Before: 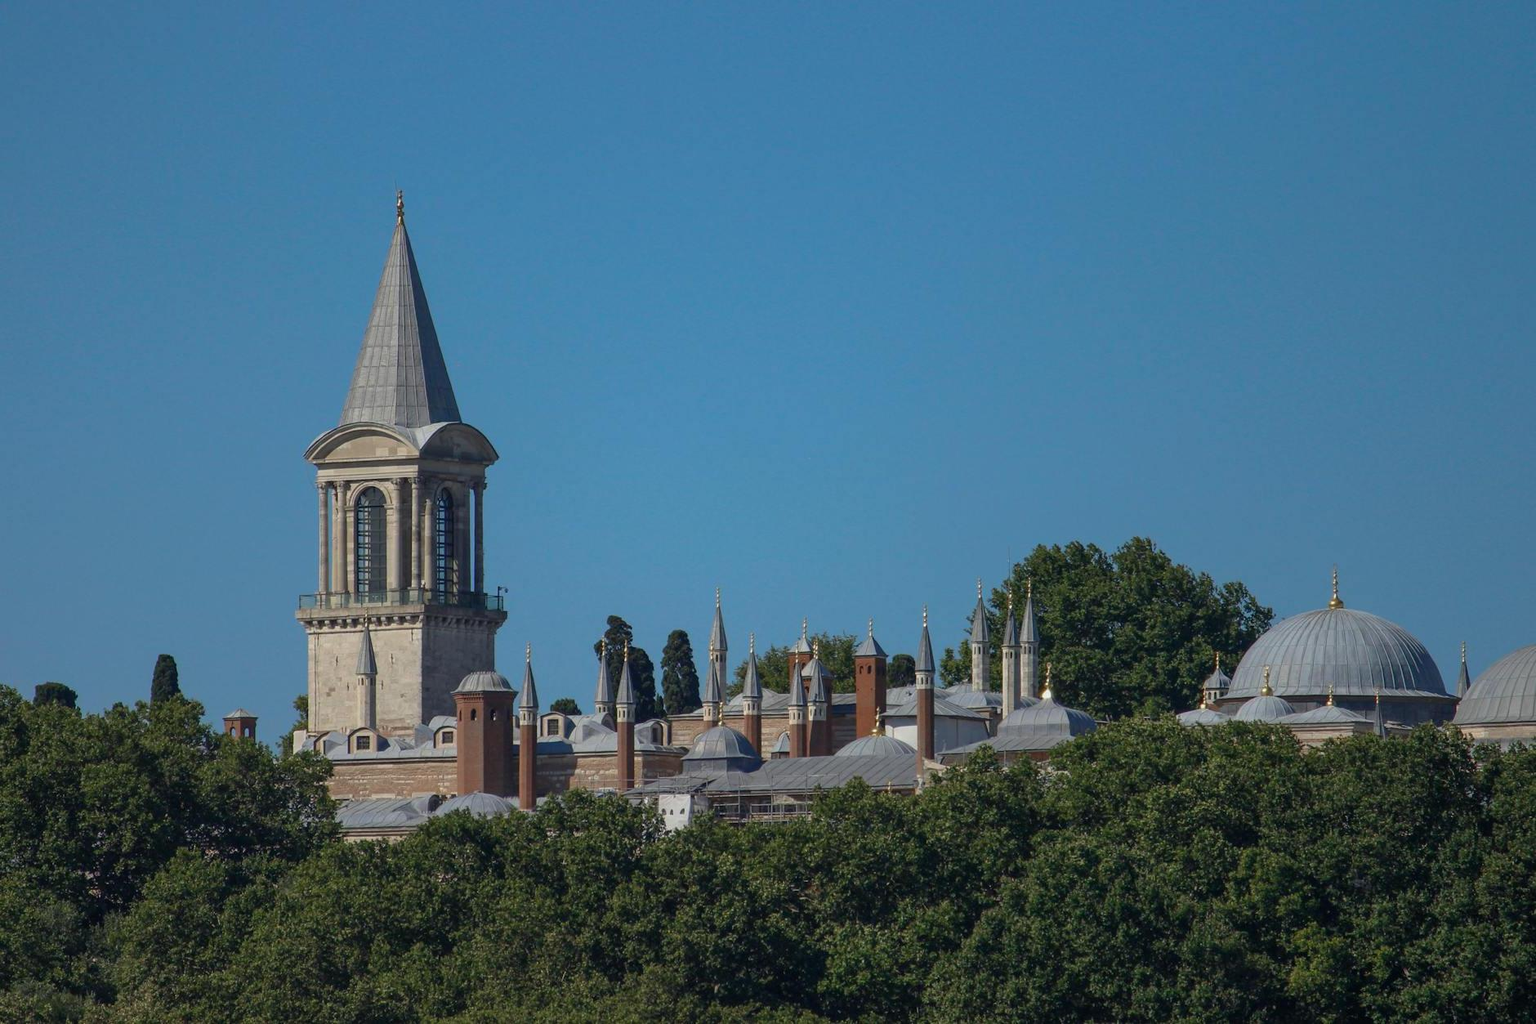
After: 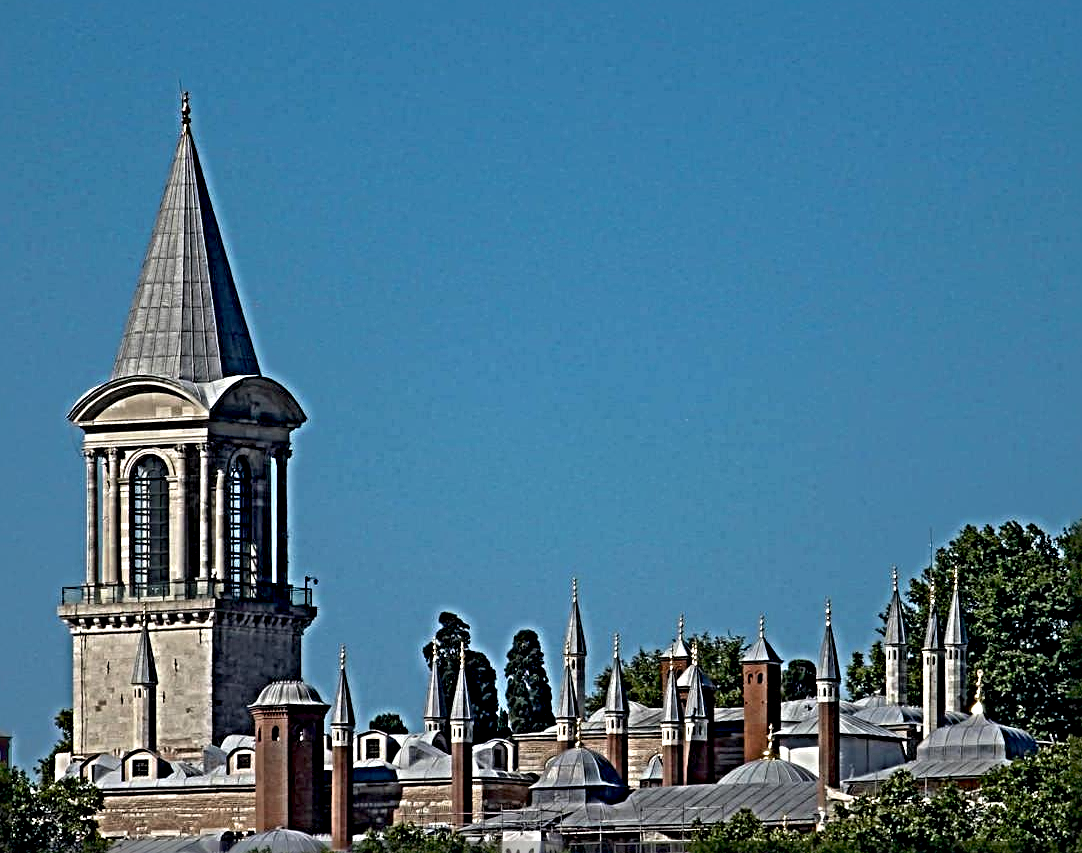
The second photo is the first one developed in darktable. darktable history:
sharpen: radius 6.251, amount 1.783, threshold 0.245
crop: left 16.213%, top 11.271%, right 26.22%, bottom 20.593%
exposure: black level correction 0.017, exposure -0.005 EV, compensate exposure bias true, compensate highlight preservation false
